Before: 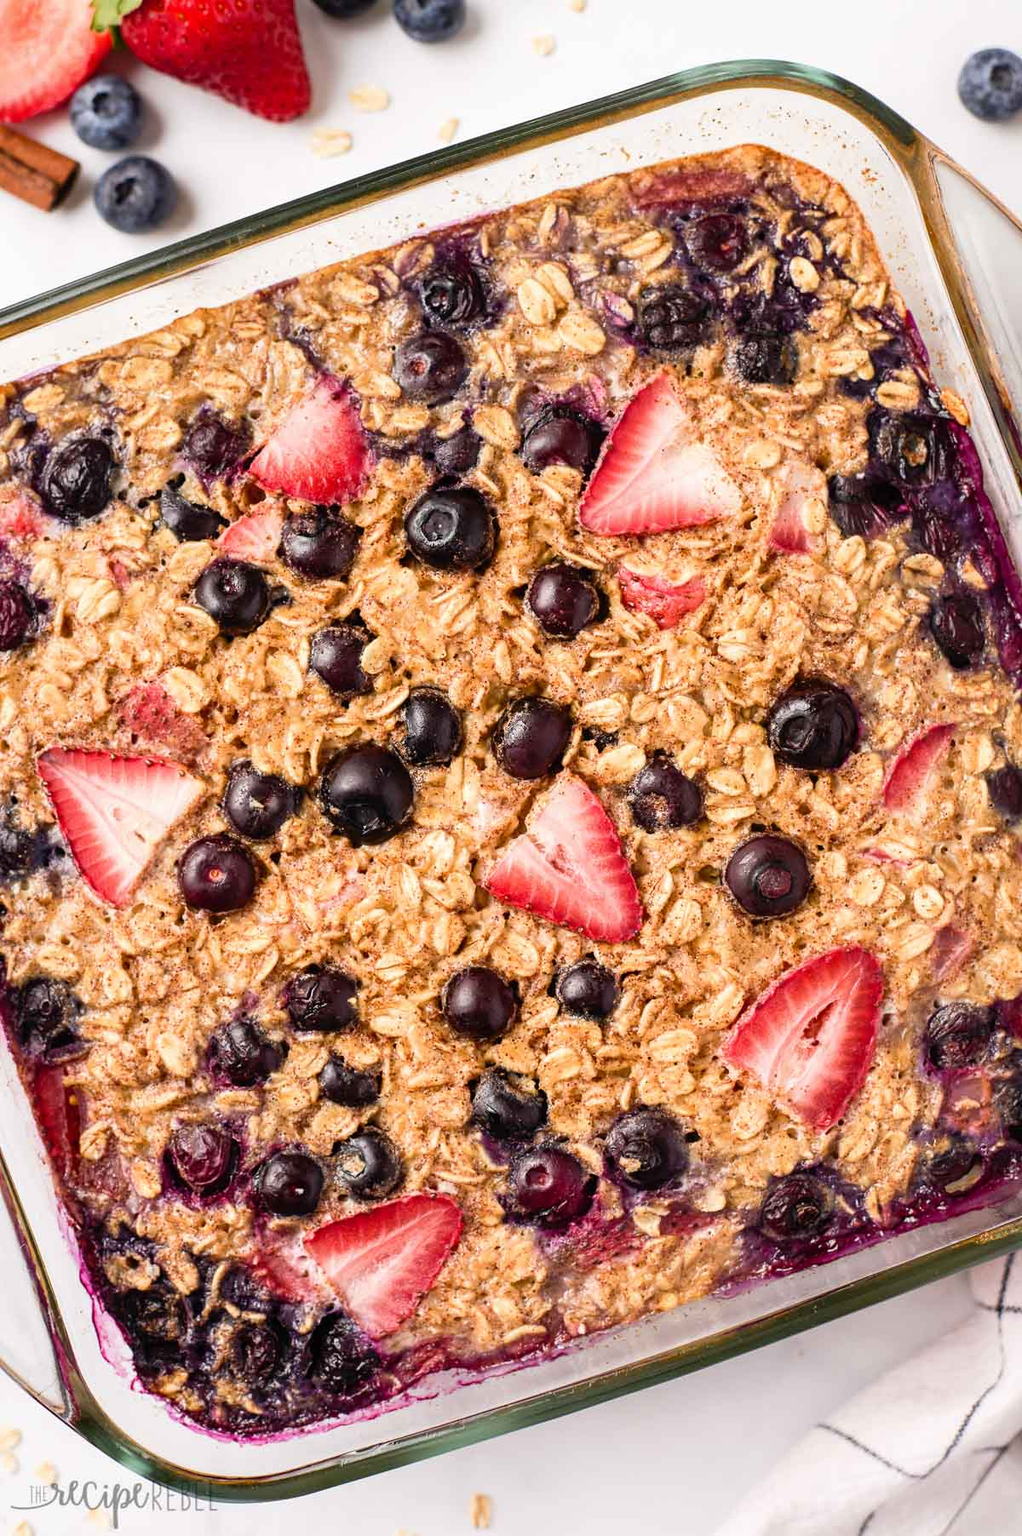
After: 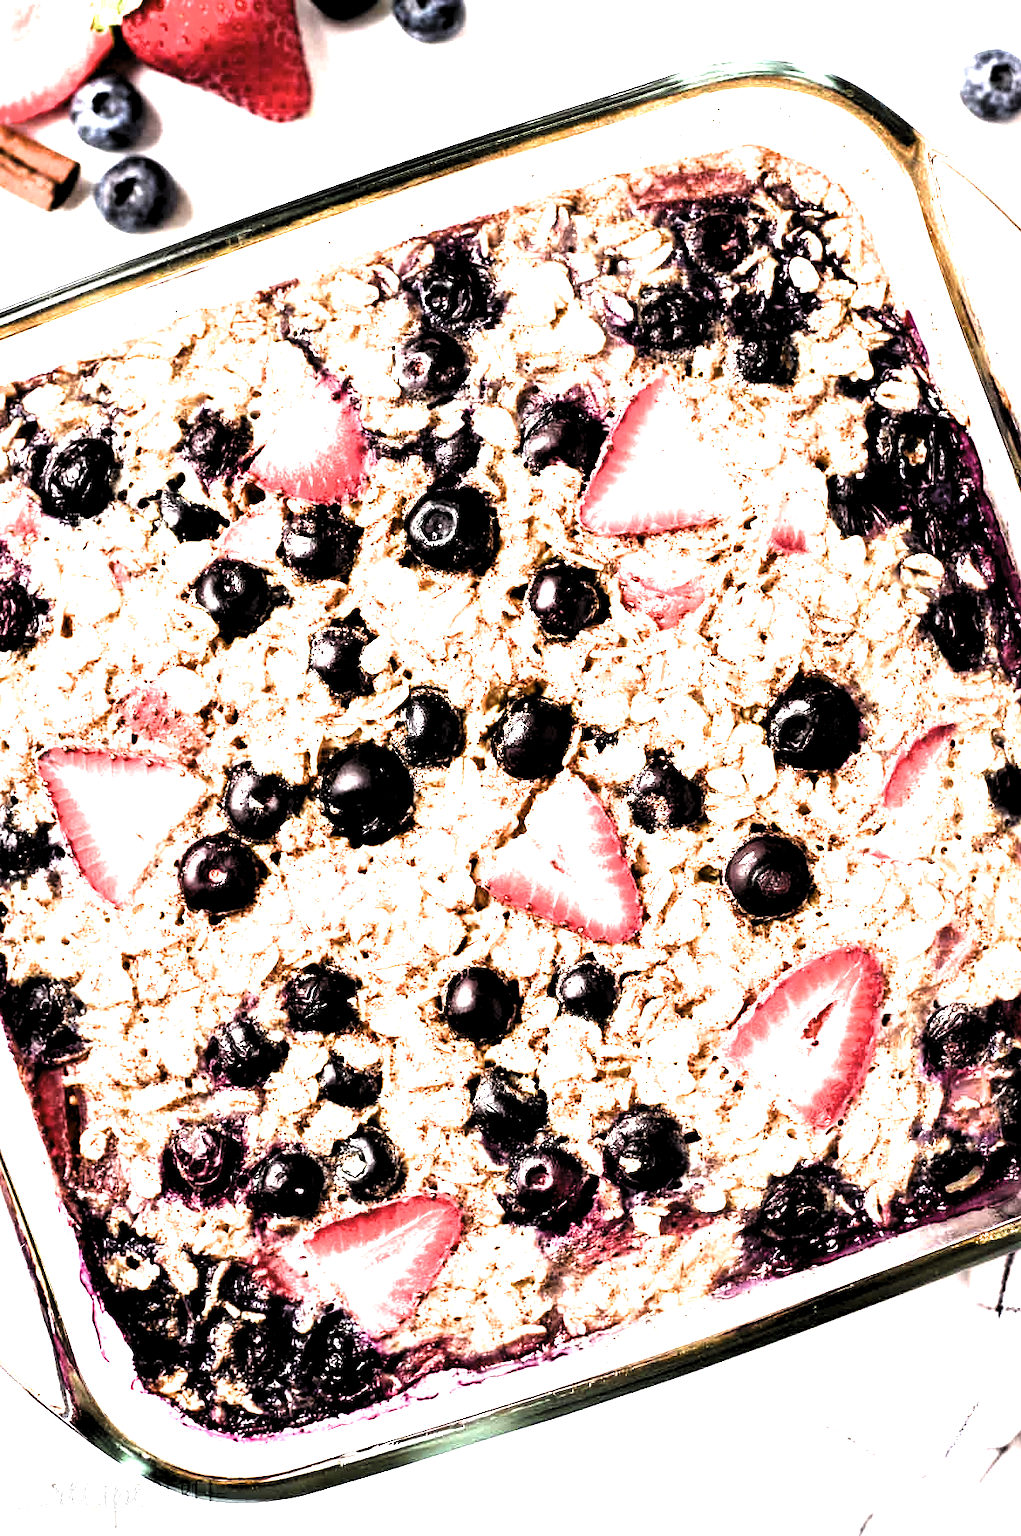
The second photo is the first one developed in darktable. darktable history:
levels: levels [0.129, 0.519, 0.867]
filmic rgb: black relative exposure -8.21 EV, white relative exposure 2.21 EV, hardness 7.1, latitude 86.09%, contrast 1.708, highlights saturation mix -4.11%, shadows ↔ highlights balance -2.15%
exposure: exposure 0.605 EV, compensate highlight preservation false
